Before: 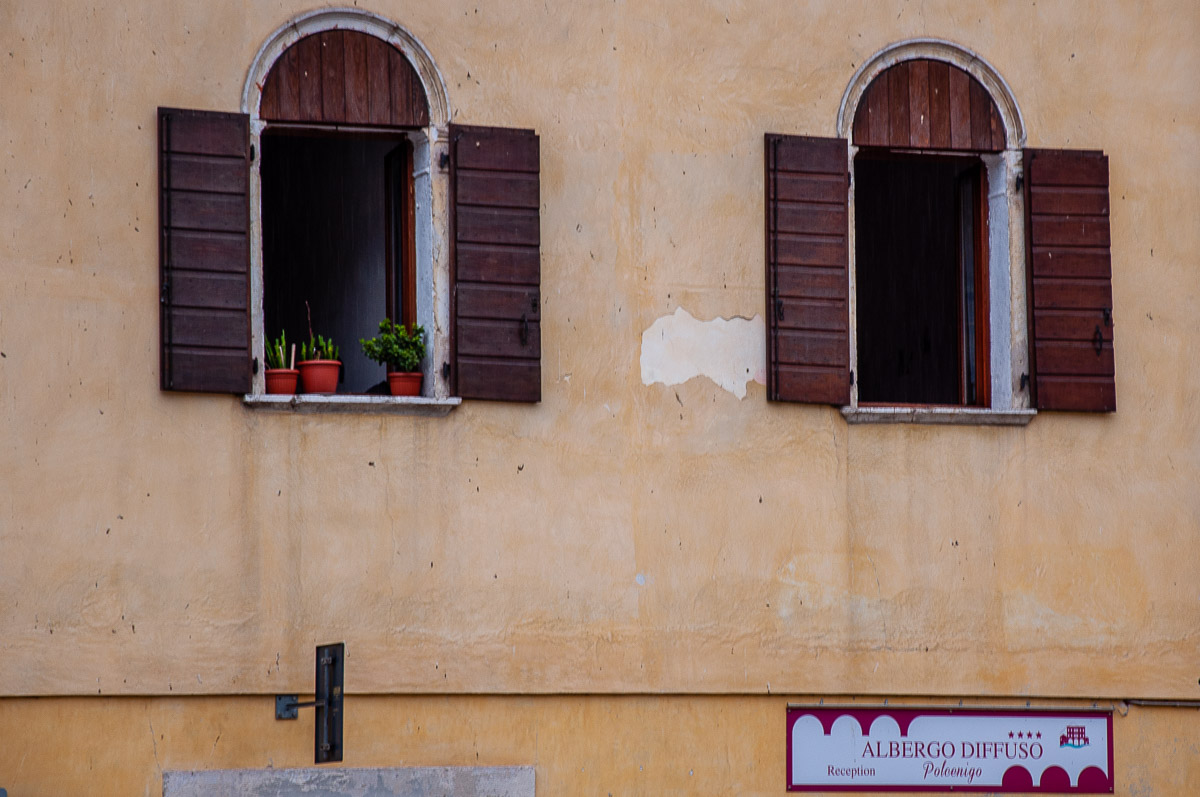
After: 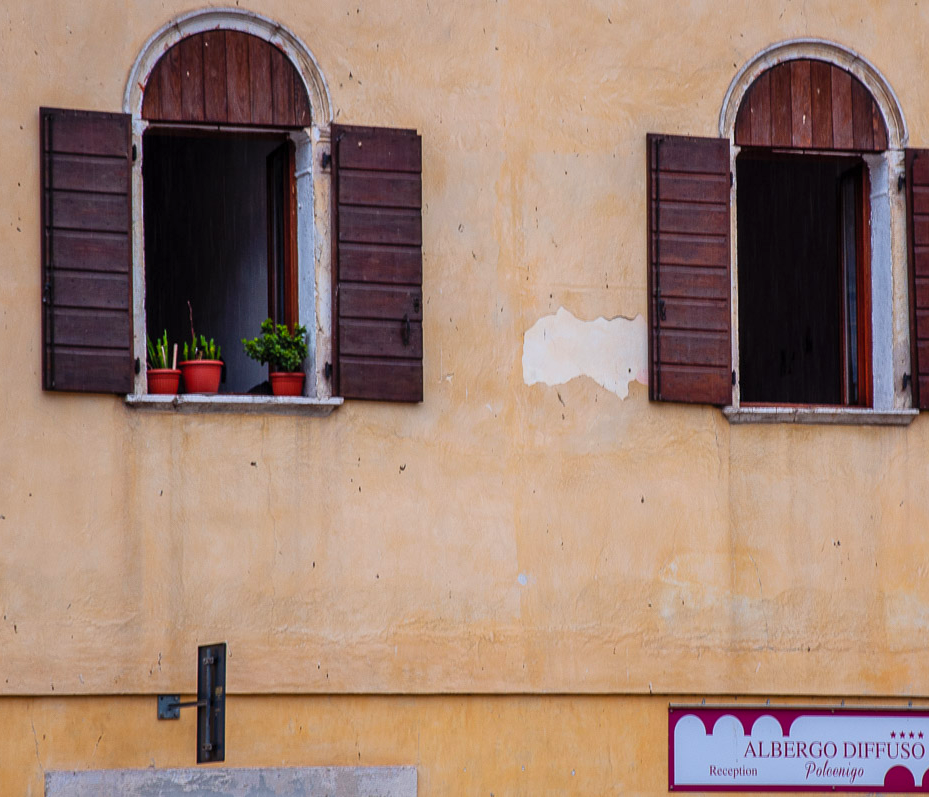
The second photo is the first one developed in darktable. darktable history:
crop: left 9.88%, right 12.664%
contrast brightness saturation: contrast 0.07, brightness 0.08, saturation 0.18
